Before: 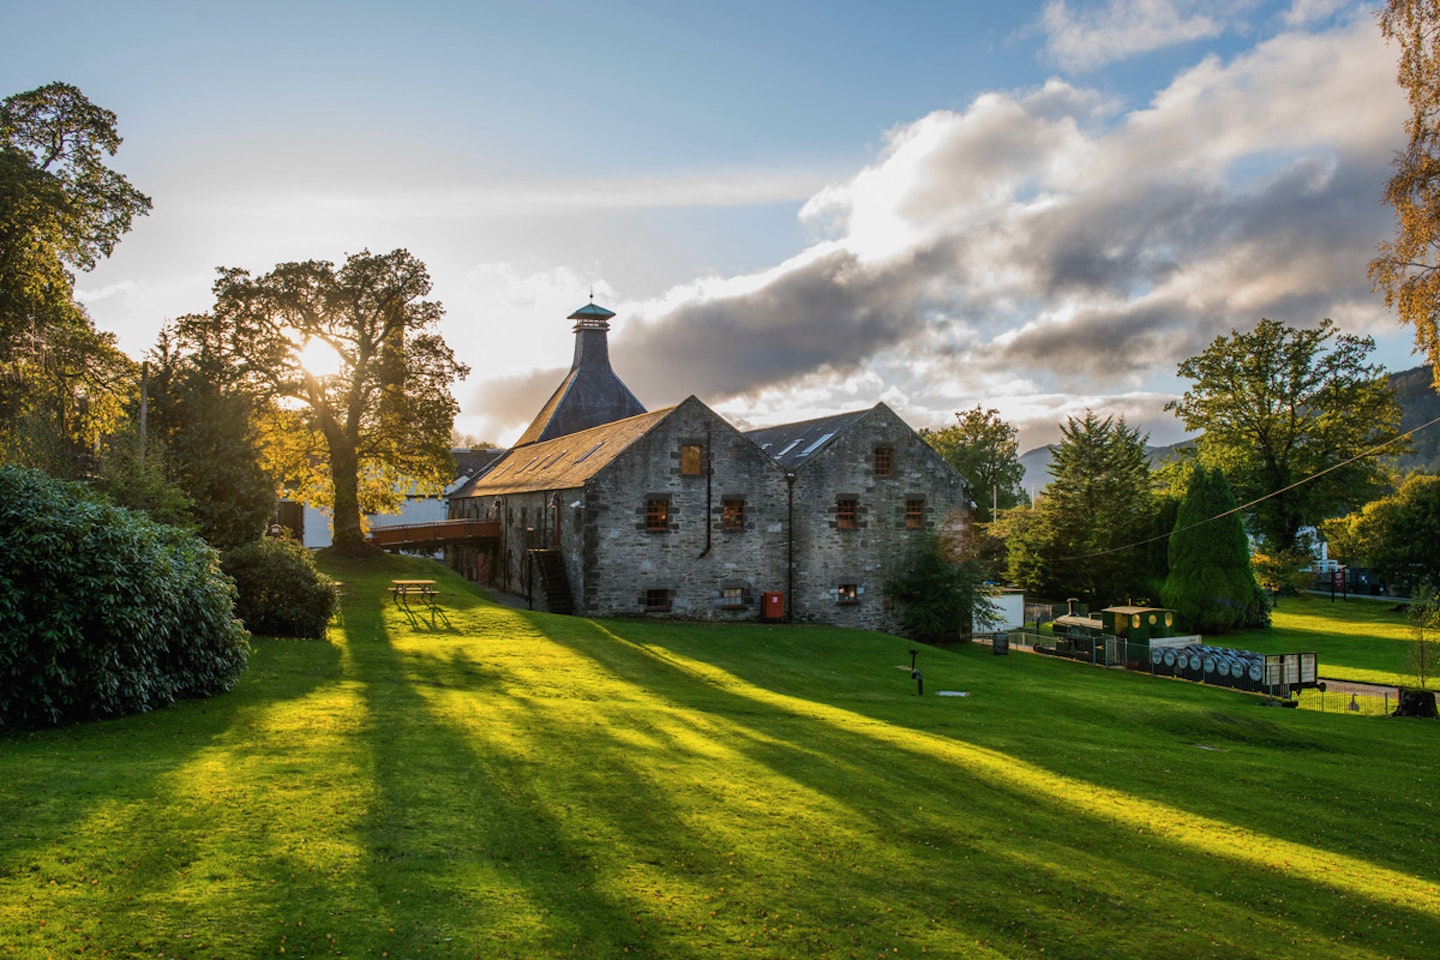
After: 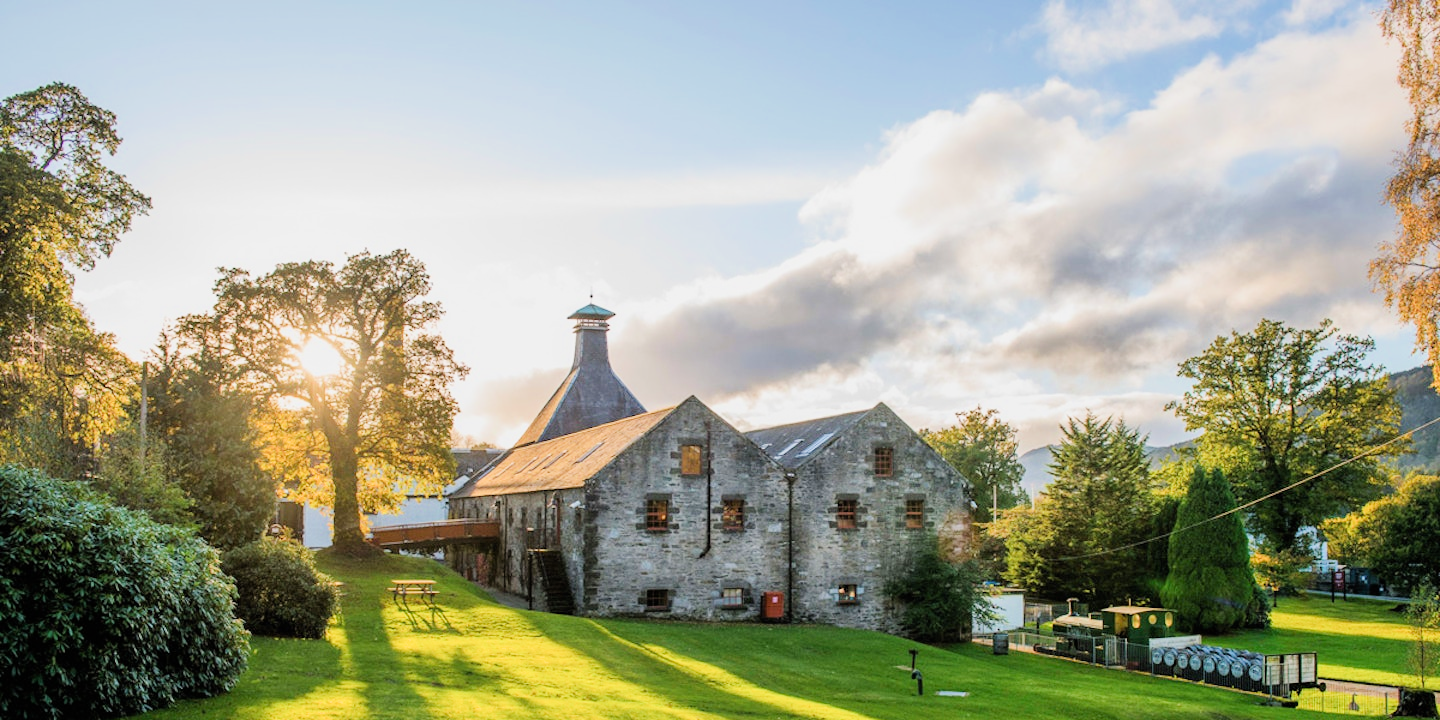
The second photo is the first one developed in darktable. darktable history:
exposure: black level correction 0, exposure 1.5 EV, compensate highlight preservation false
crop: bottom 24.967%
filmic rgb: black relative exposure -7.32 EV, white relative exposure 5.09 EV, hardness 3.2
